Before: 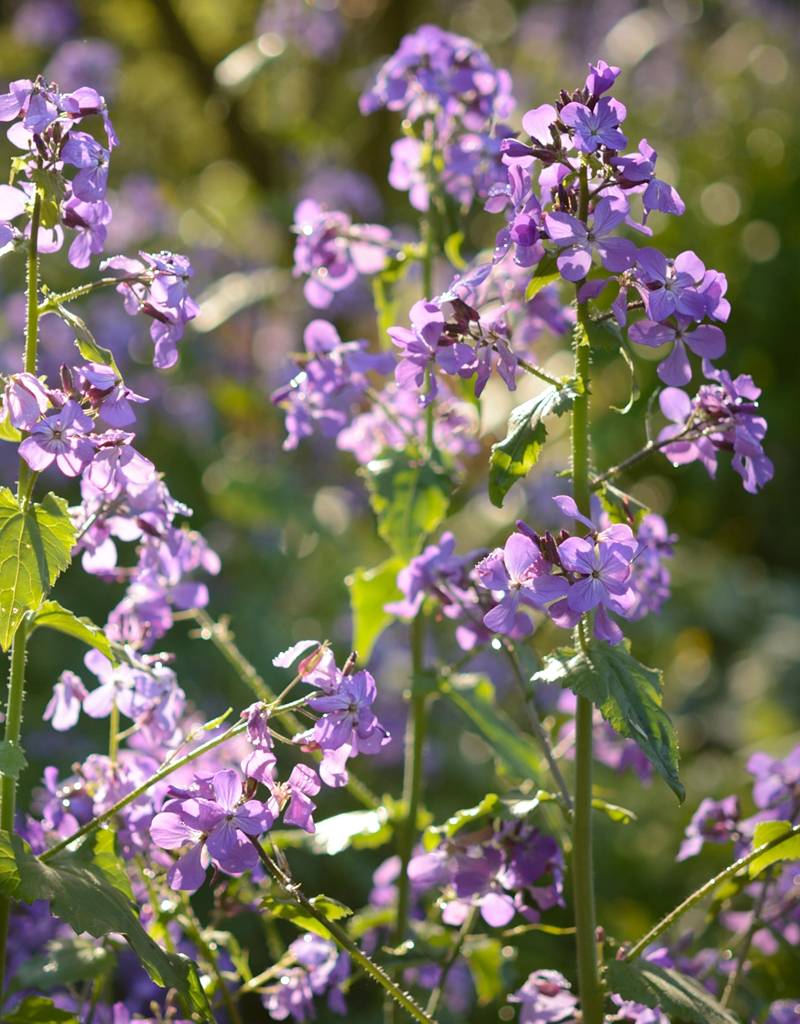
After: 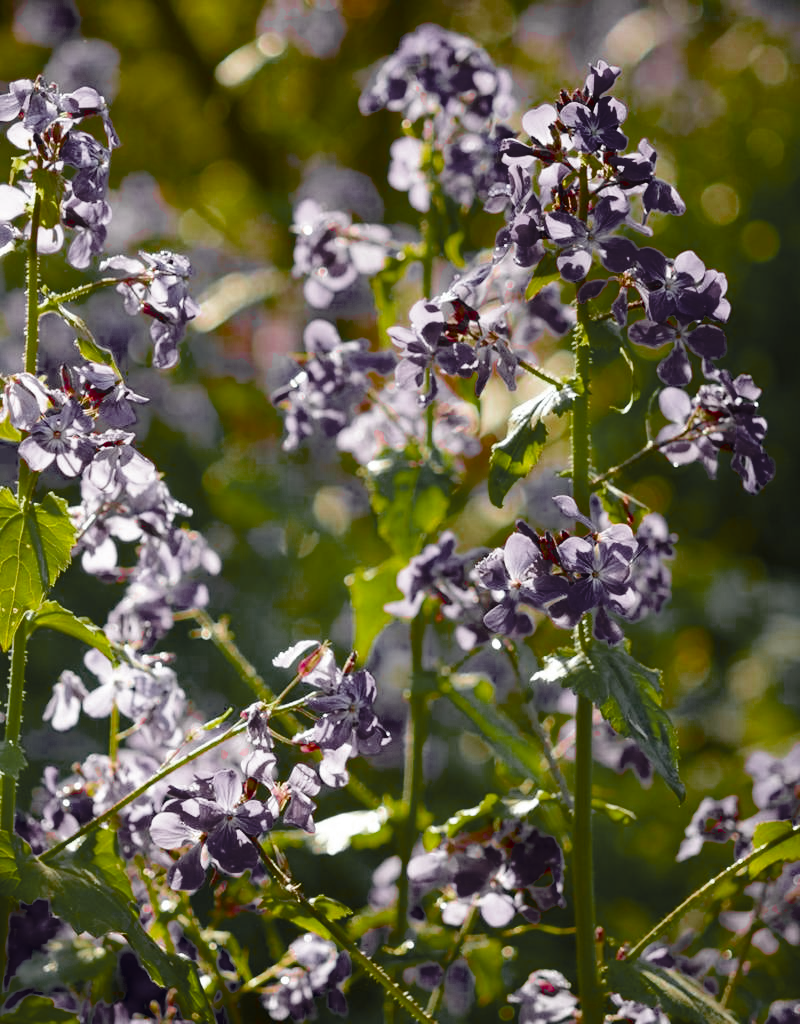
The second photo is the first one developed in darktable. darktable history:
color zones: curves: ch0 [(0.004, 0.388) (0.125, 0.392) (0.25, 0.404) (0.375, 0.5) (0.5, 0.5) (0.625, 0.5) (0.75, 0.5) (0.875, 0.5)]; ch1 [(0, 0.5) (0.125, 0.5) (0.25, 0.5) (0.375, 0.124) (0.524, 0.124) (0.645, 0.128) (0.789, 0.132) (0.914, 0.096) (0.998, 0.068)]
color balance rgb: linear chroma grading › global chroma 14.591%, perceptual saturation grading › global saturation 20%, perceptual saturation grading › highlights -25.284%, perceptual saturation grading › shadows 49.99%, saturation formula JzAzBz (2021)
